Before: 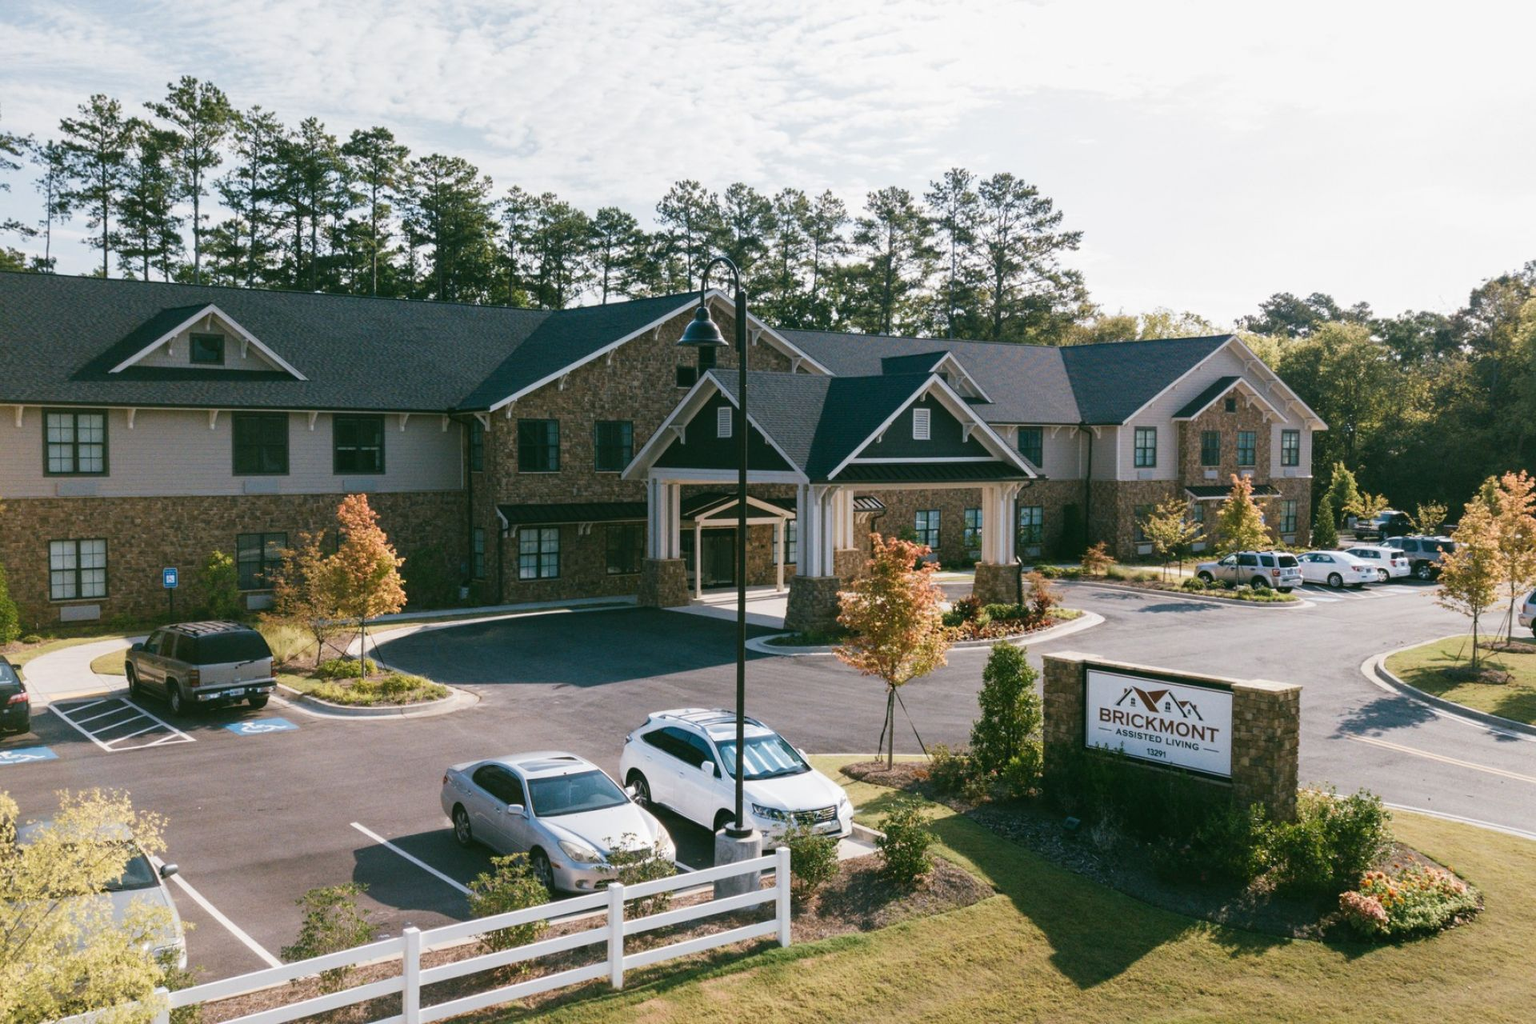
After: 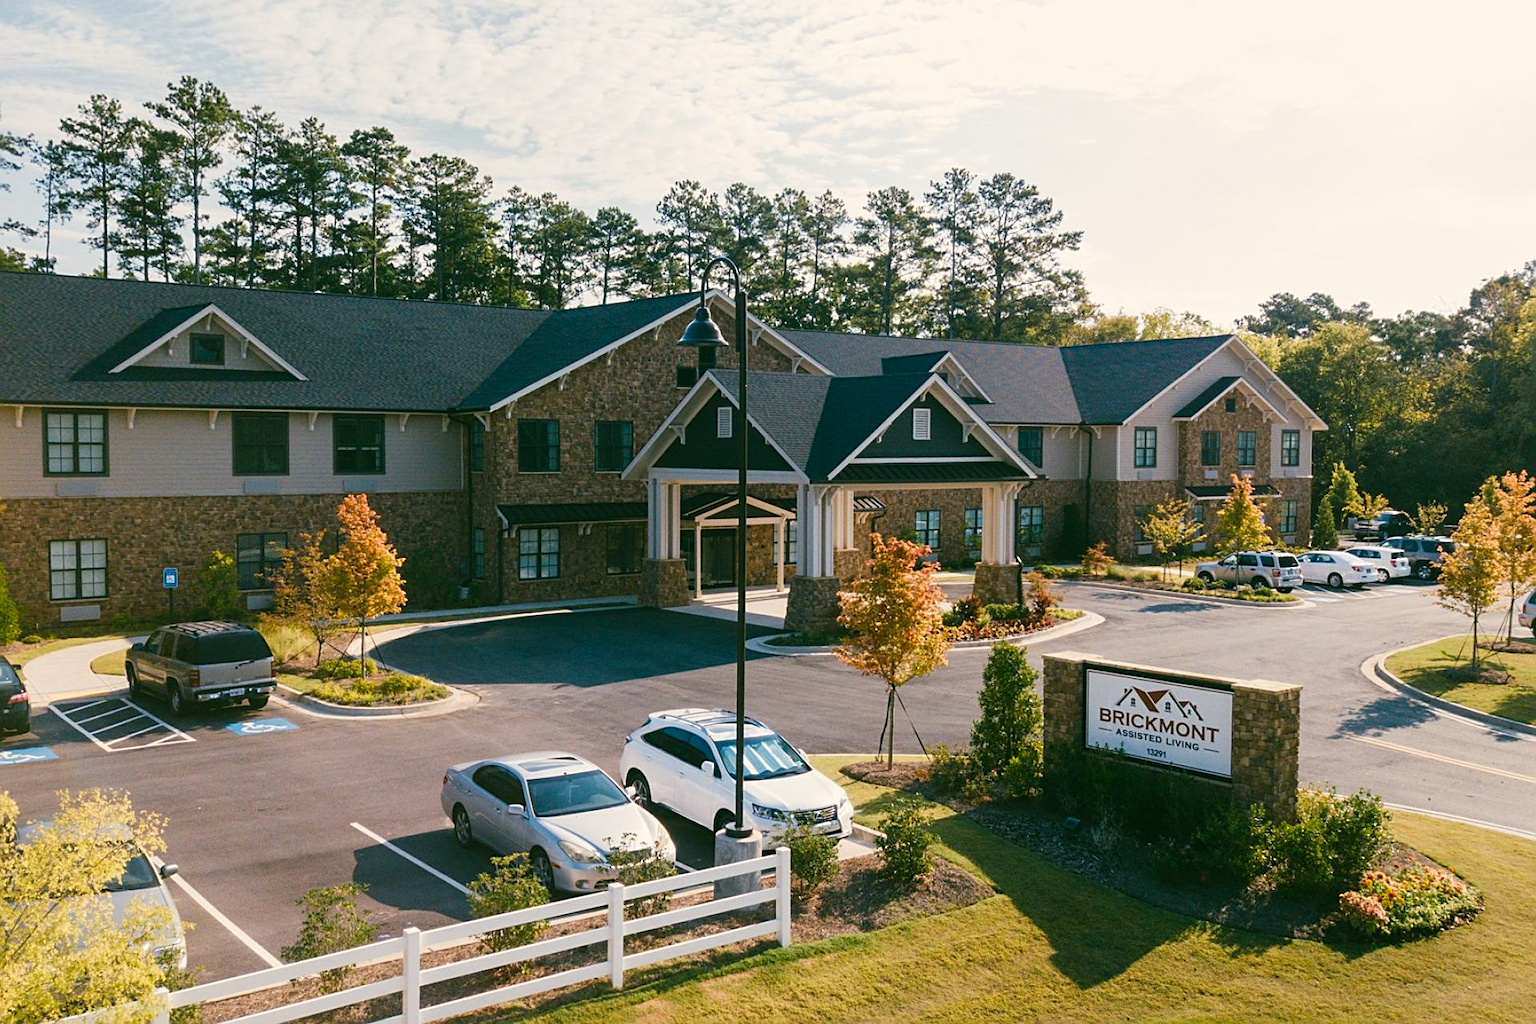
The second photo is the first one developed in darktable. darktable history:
color balance rgb: highlights gain › chroma 2.09%, highlights gain › hue 74.37°, perceptual saturation grading › global saturation 19.758%, global vibrance 21.589%
sharpen: on, module defaults
